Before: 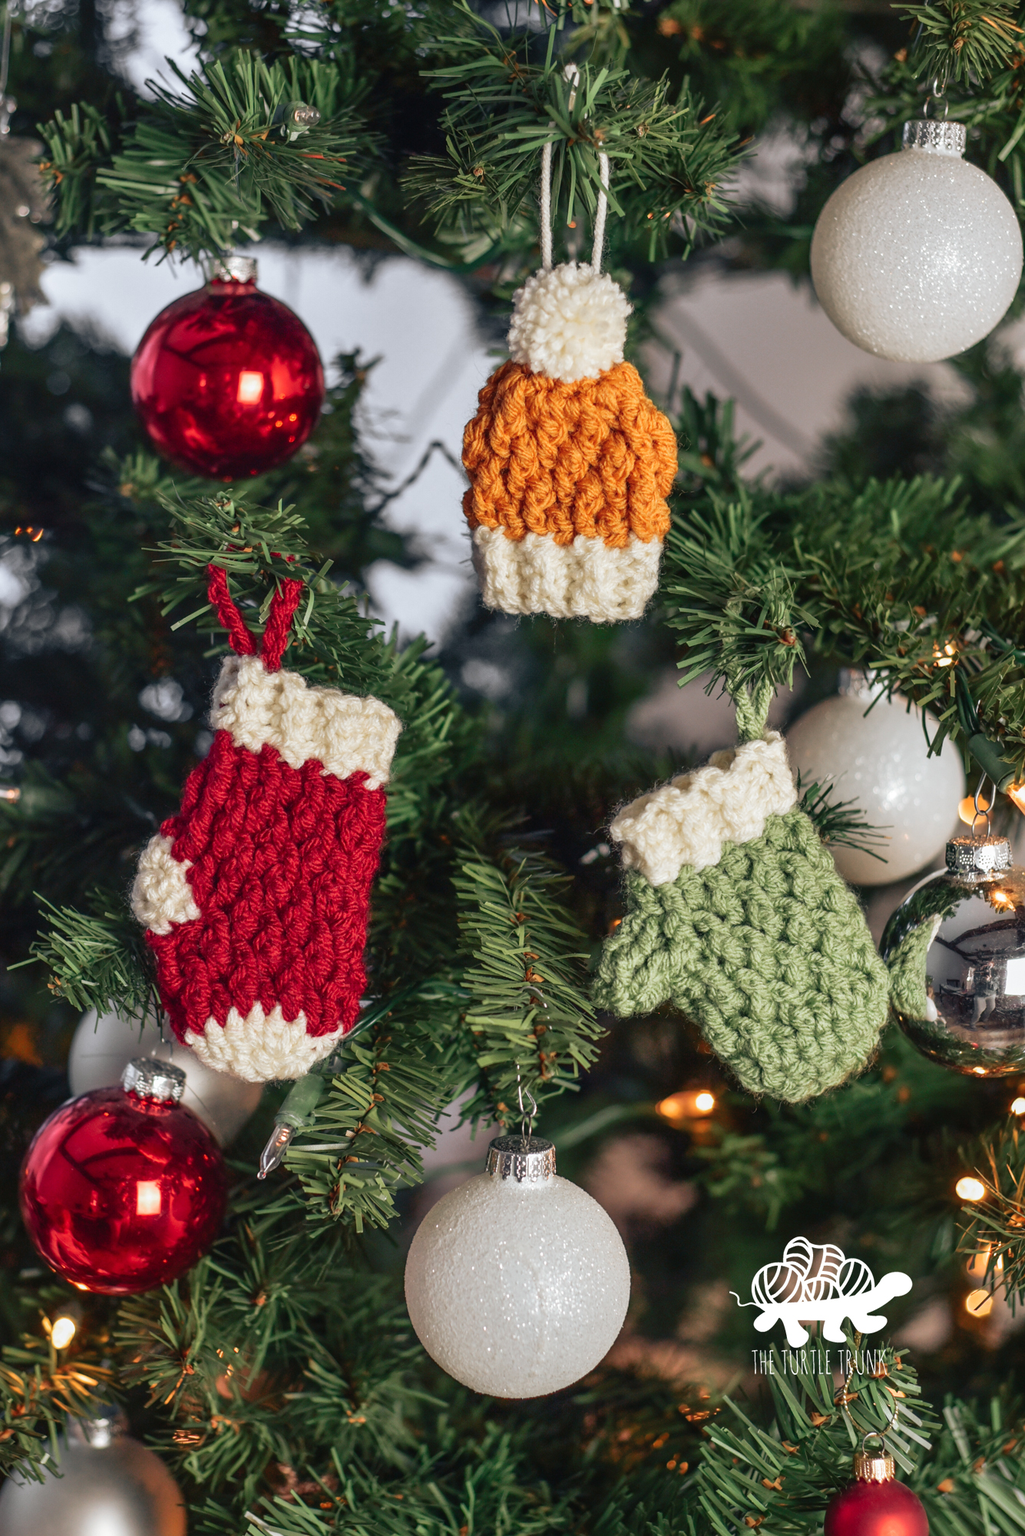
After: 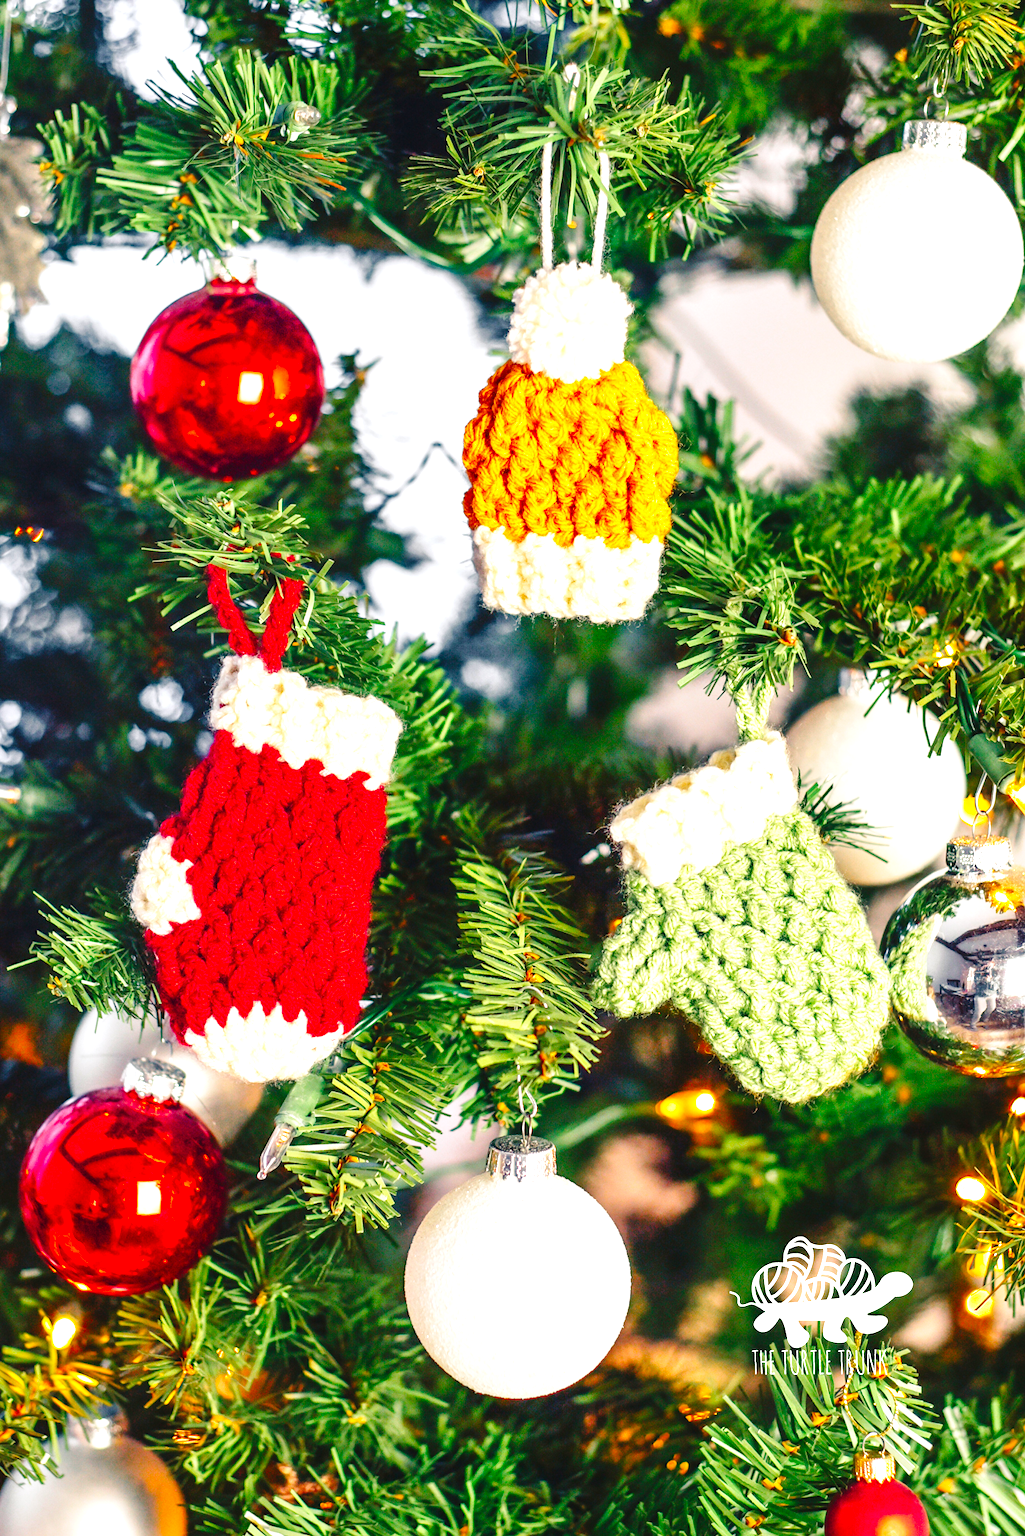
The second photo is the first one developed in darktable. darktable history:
color balance rgb: linear chroma grading › global chroma 15%, perceptual saturation grading › global saturation 30%
white balance: emerald 1
exposure: exposure 1.5 EV, compensate highlight preservation false
base curve: curves: ch0 [(0, 0) (0.036, 0.025) (0.121, 0.166) (0.206, 0.329) (0.605, 0.79) (1, 1)], preserve colors none
